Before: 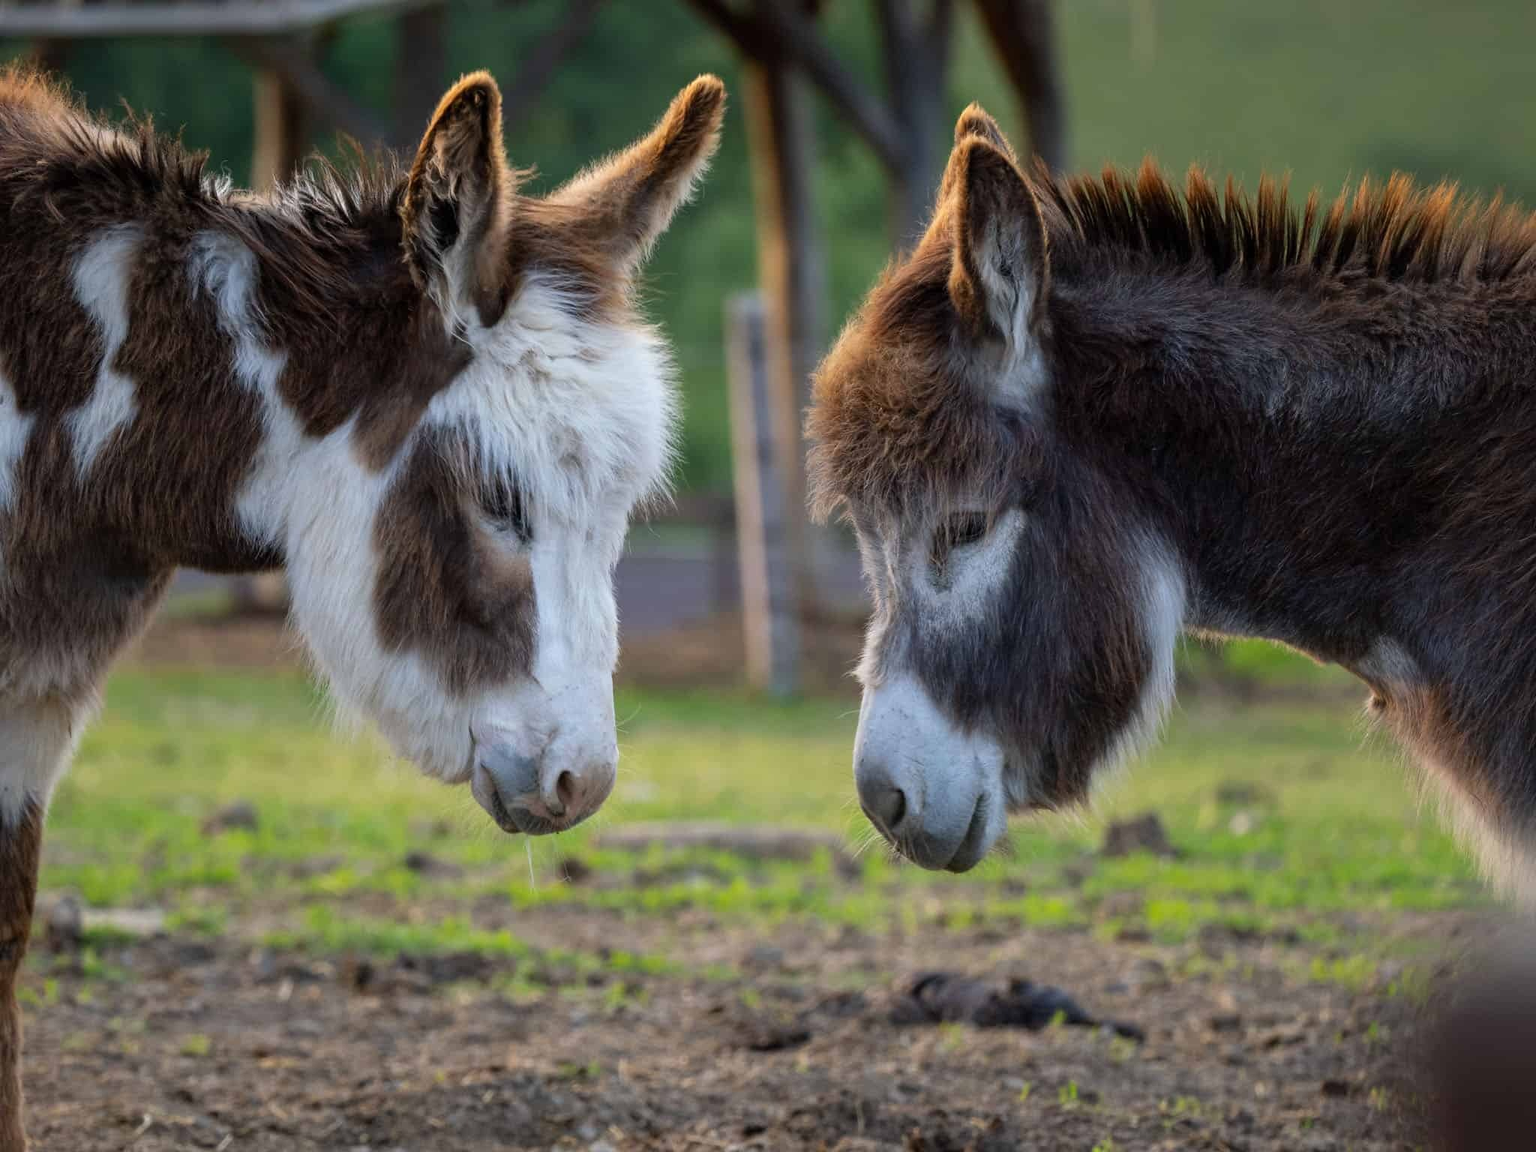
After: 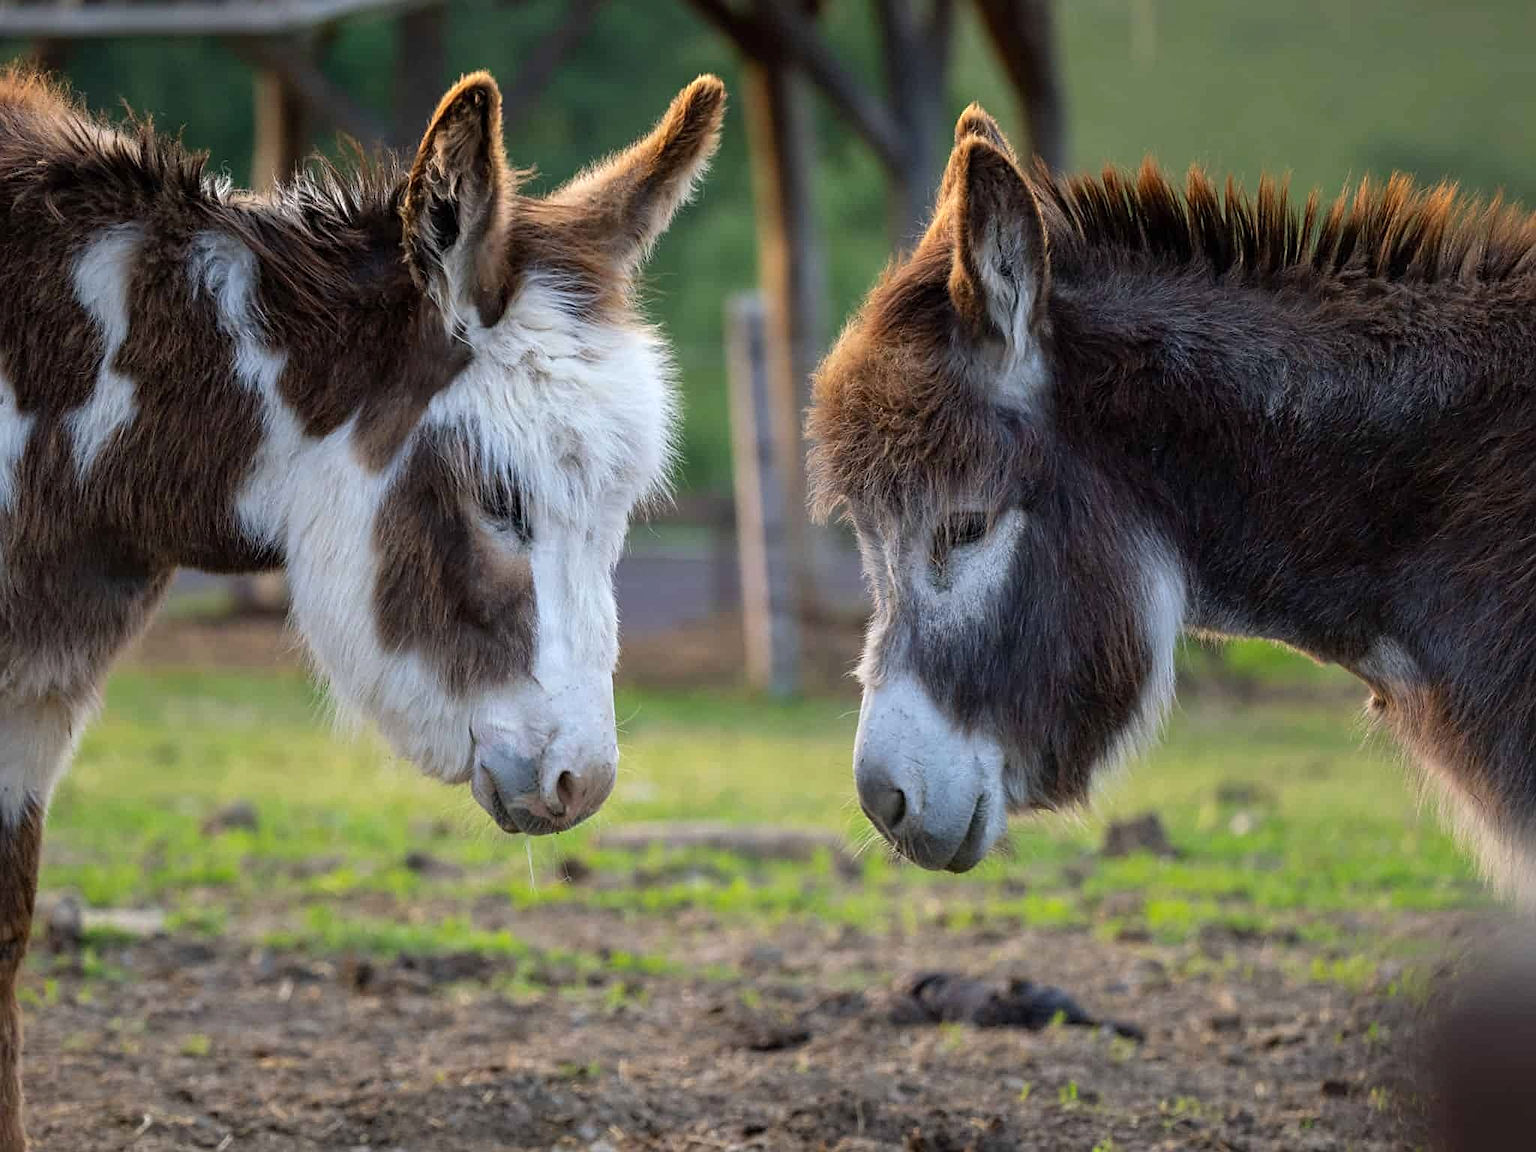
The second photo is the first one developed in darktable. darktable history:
exposure: exposure 0.202 EV, compensate exposure bias true, compensate highlight preservation false
tone equalizer: mask exposure compensation -0.509 EV
sharpen: on, module defaults
